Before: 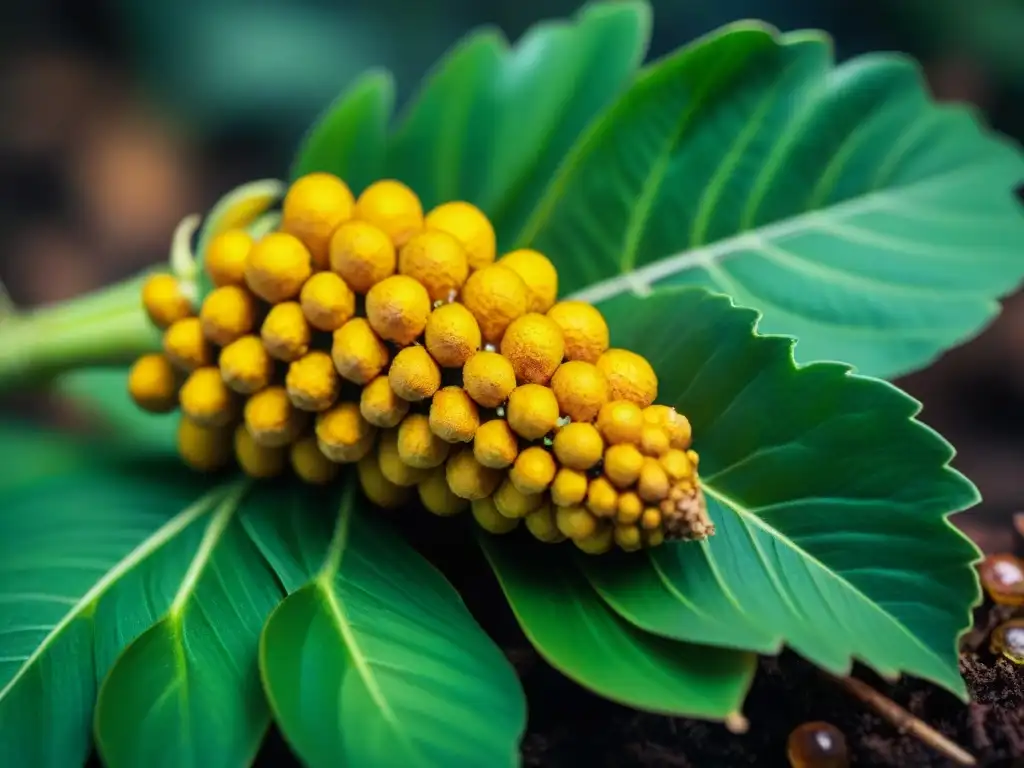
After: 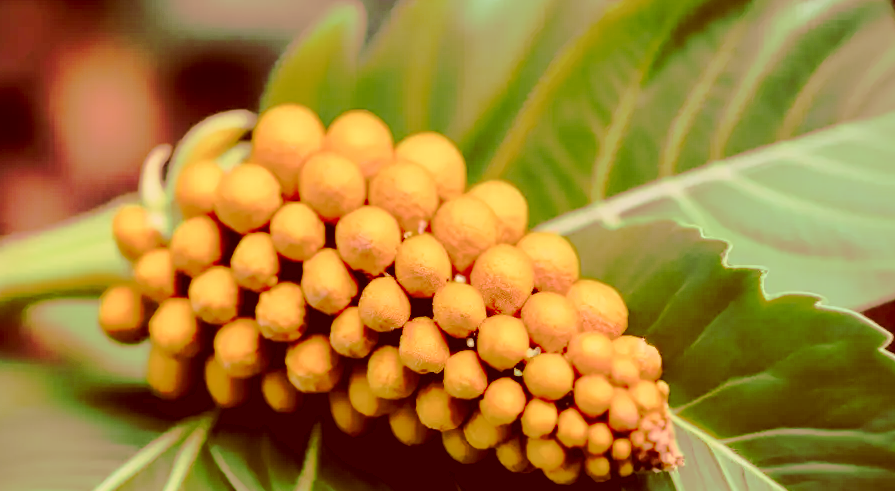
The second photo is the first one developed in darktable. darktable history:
crop: left 2.942%, top 9.013%, right 9.621%, bottom 27.006%
color correction: highlights a* 9.51, highlights b* 8.65, shadows a* 39.33, shadows b* 39.93, saturation 0.797
color balance rgb: shadows lift › chroma 1.404%, shadows lift › hue 258.17°, power › chroma 1.559%, power › hue 28.84°, perceptual saturation grading › global saturation 0.679%, perceptual brilliance grading › global brilliance 18.529%, global vibrance 9.604%
contrast brightness saturation: contrast 0.008, saturation -0.064
tone curve: curves: ch0 [(0, 0) (0.003, 0.005) (0.011, 0.012) (0.025, 0.026) (0.044, 0.046) (0.069, 0.071) (0.1, 0.098) (0.136, 0.135) (0.177, 0.178) (0.224, 0.217) (0.277, 0.274) (0.335, 0.335) (0.399, 0.442) (0.468, 0.543) (0.543, 0.6) (0.623, 0.628) (0.709, 0.679) (0.801, 0.782) (0.898, 0.904) (1, 1)], preserve colors none
exposure: exposure 0.67 EV, compensate exposure bias true, compensate highlight preservation false
velvia: on, module defaults
filmic rgb: black relative exposure -6.12 EV, white relative exposure 6.94 EV, hardness 2.28, iterations of high-quality reconstruction 0
